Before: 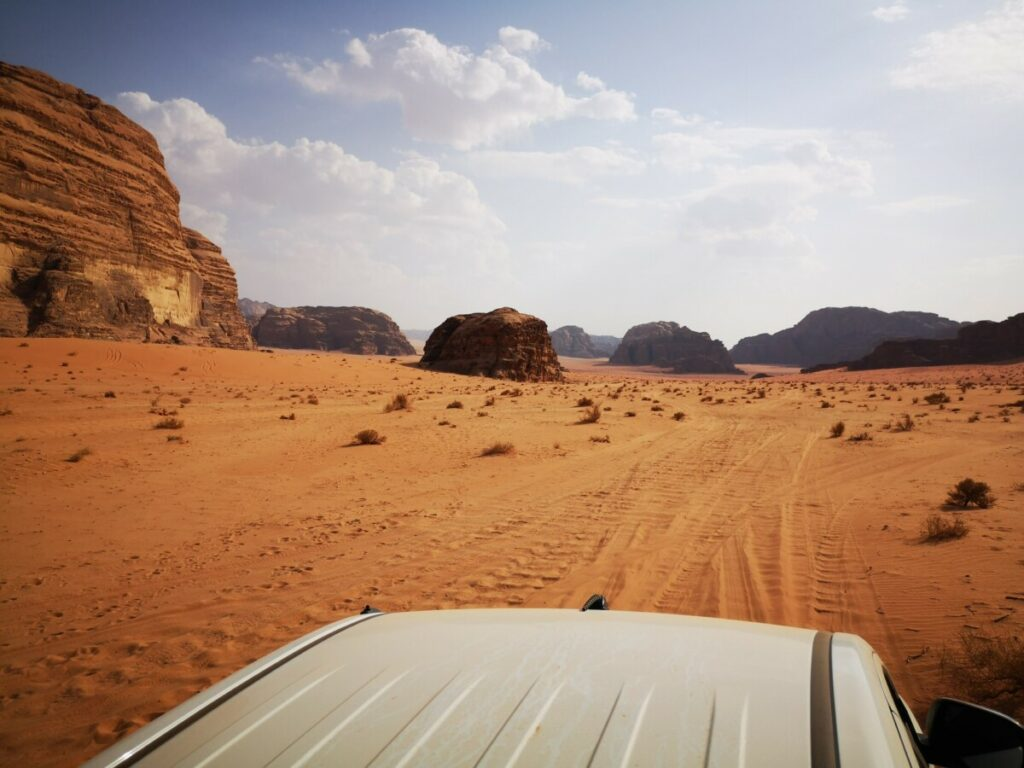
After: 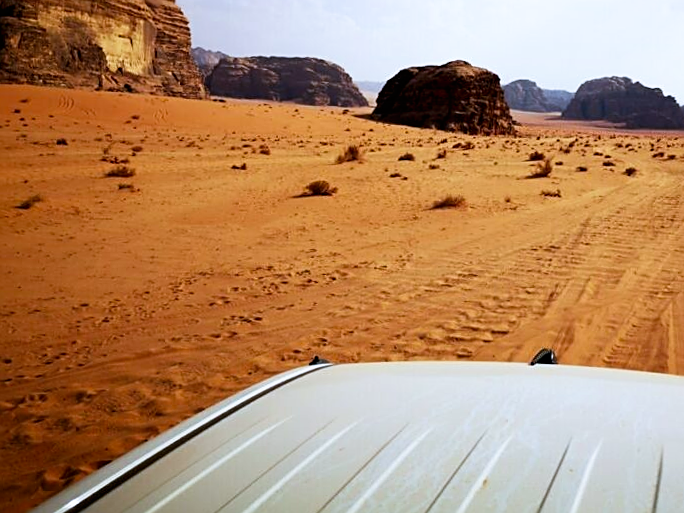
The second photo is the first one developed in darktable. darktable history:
white balance: red 0.926, green 1.003, blue 1.133
sharpen: on, module defaults
crop and rotate: angle -0.82°, left 3.85%, top 31.828%, right 27.992%
tone curve: curves: ch0 [(0, 0) (0.003, 0) (0.011, 0.001) (0.025, 0.002) (0.044, 0.004) (0.069, 0.006) (0.1, 0.009) (0.136, 0.03) (0.177, 0.076) (0.224, 0.13) (0.277, 0.202) (0.335, 0.28) (0.399, 0.367) (0.468, 0.46) (0.543, 0.562) (0.623, 0.67) (0.709, 0.787) (0.801, 0.889) (0.898, 0.972) (1, 1)], preserve colors none
